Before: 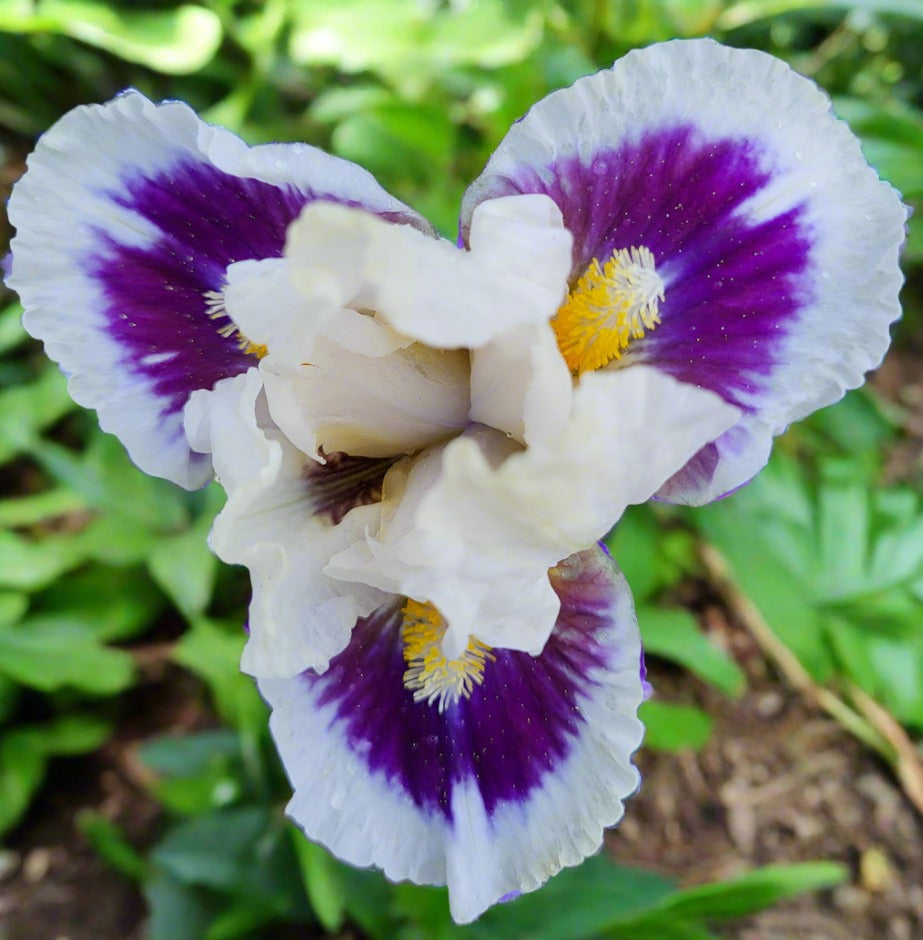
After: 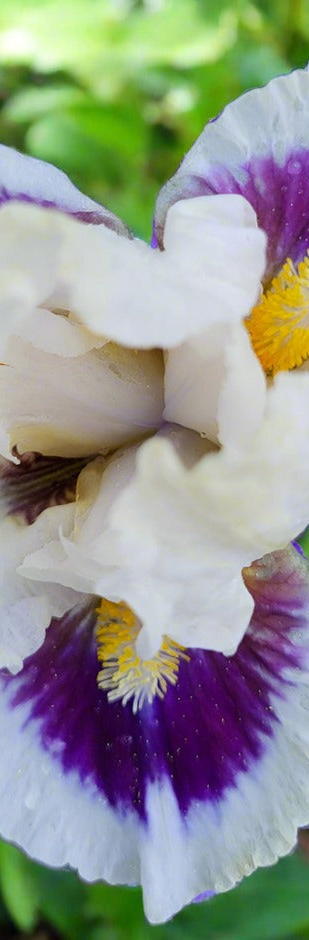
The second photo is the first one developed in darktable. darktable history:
crop: left 33.226%, right 33.264%
